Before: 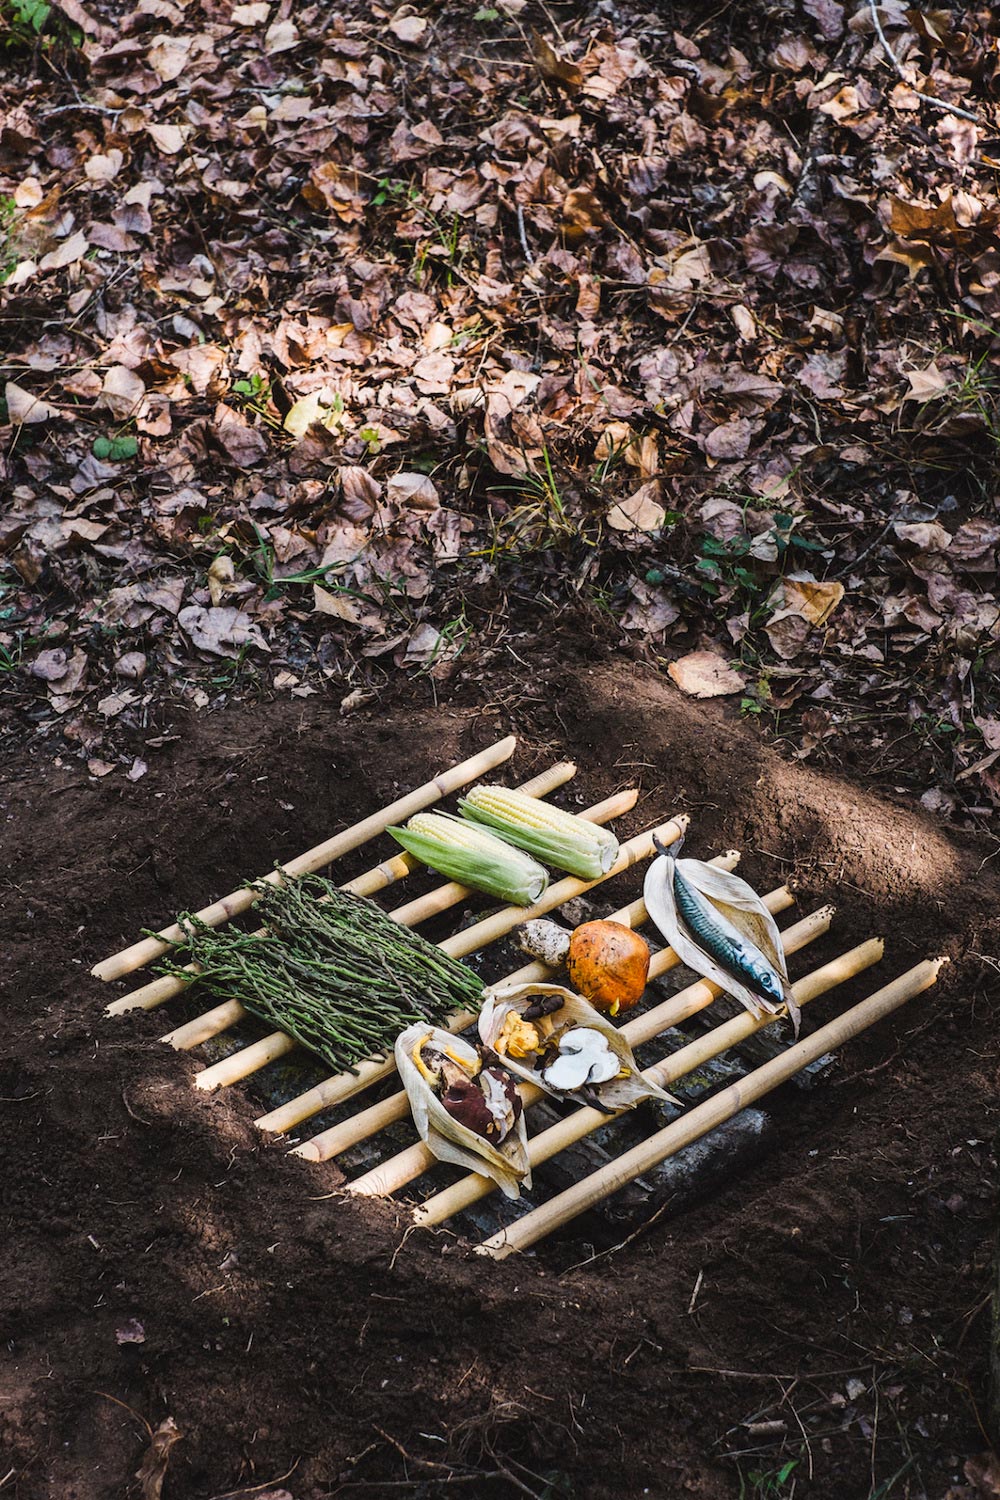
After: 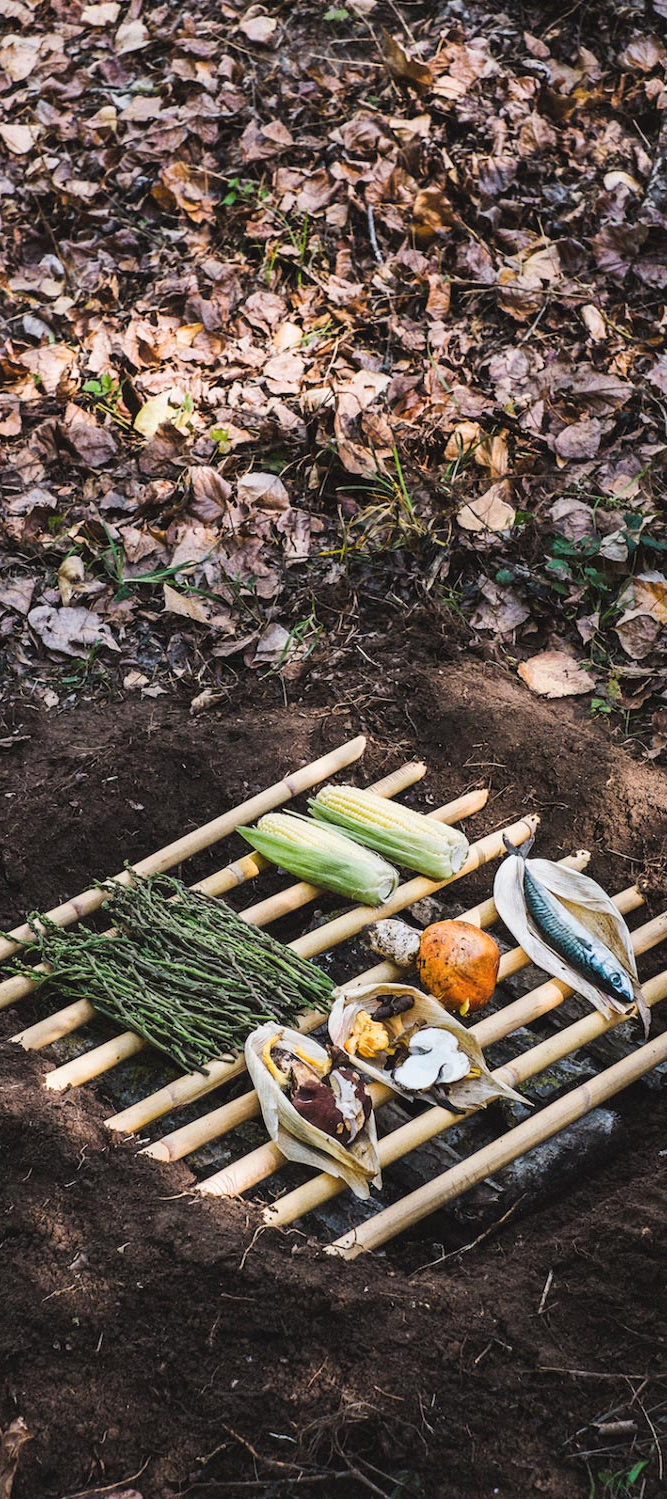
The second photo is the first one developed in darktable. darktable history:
crop and rotate: left 15.001%, right 18.269%
contrast brightness saturation: contrast 0.048, brightness 0.063, saturation 0.014
